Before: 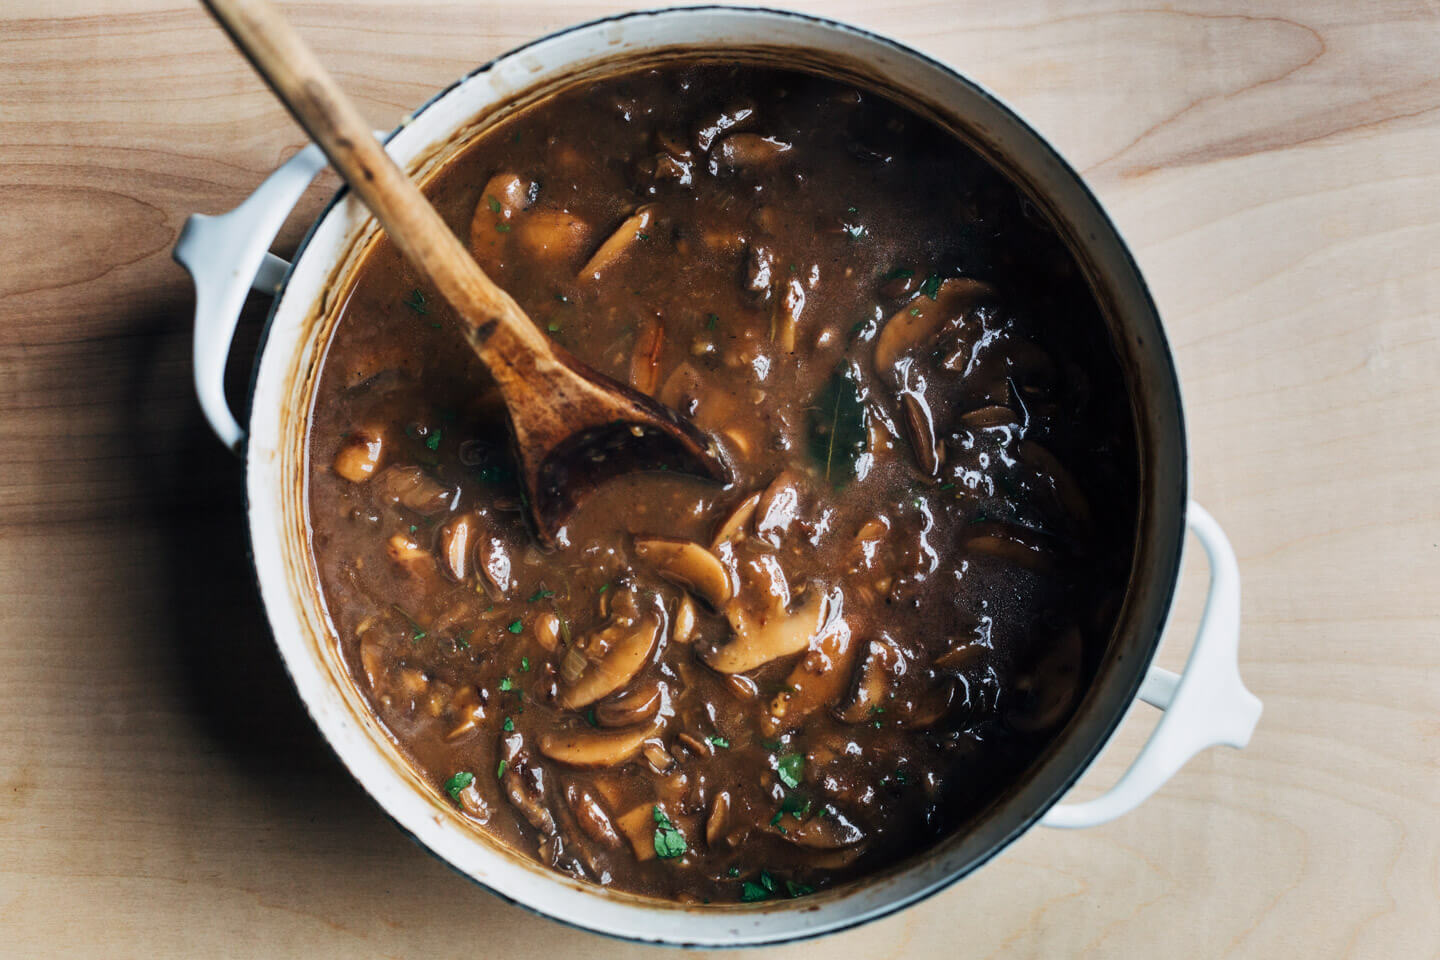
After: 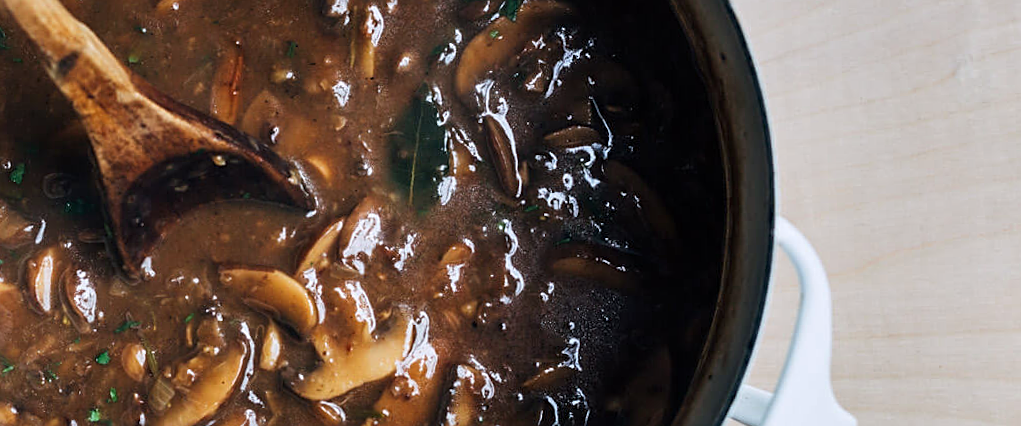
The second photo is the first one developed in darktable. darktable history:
white balance: red 0.983, blue 1.036
sharpen: on, module defaults
rotate and perspective: rotation -1.32°, lens shift (horizontal) -0.031, crop left 0.015, crop right 0.985, crop top 0.047, crop bottom 0.982
crop and rotate: left 27.938%, top 27.046%, bottom 27.046%
